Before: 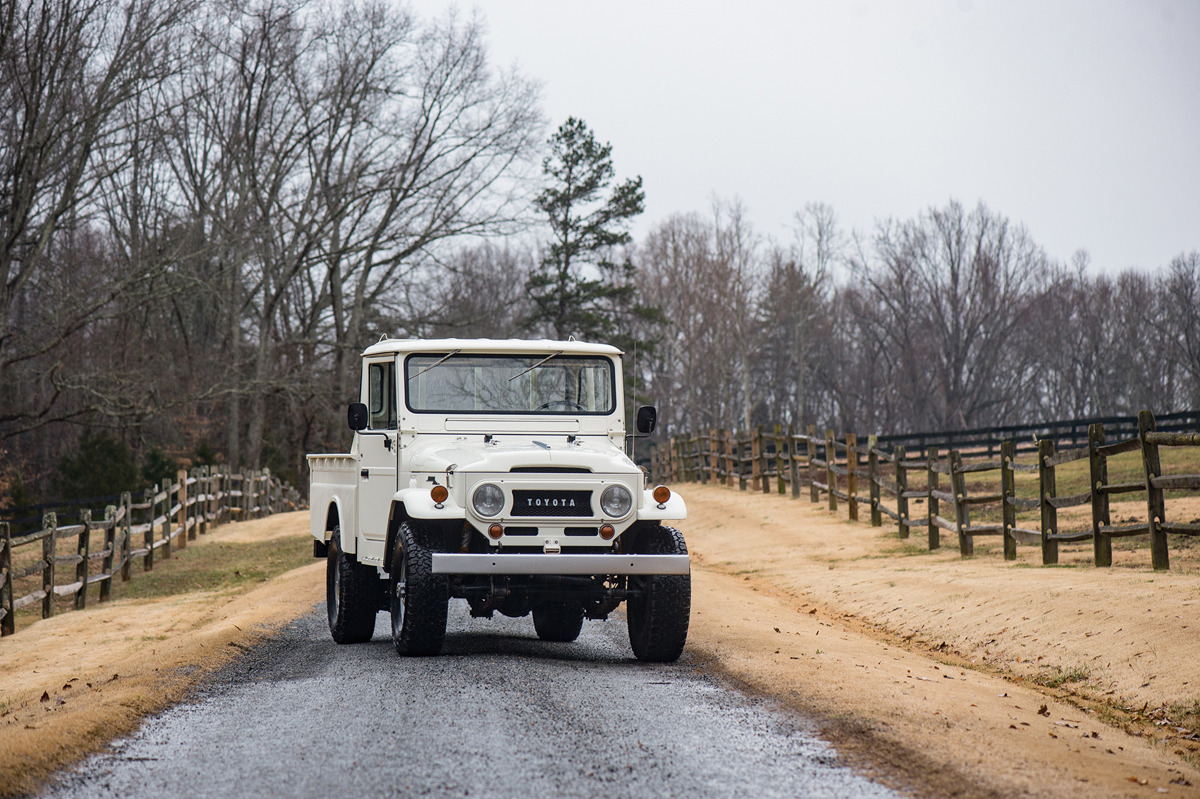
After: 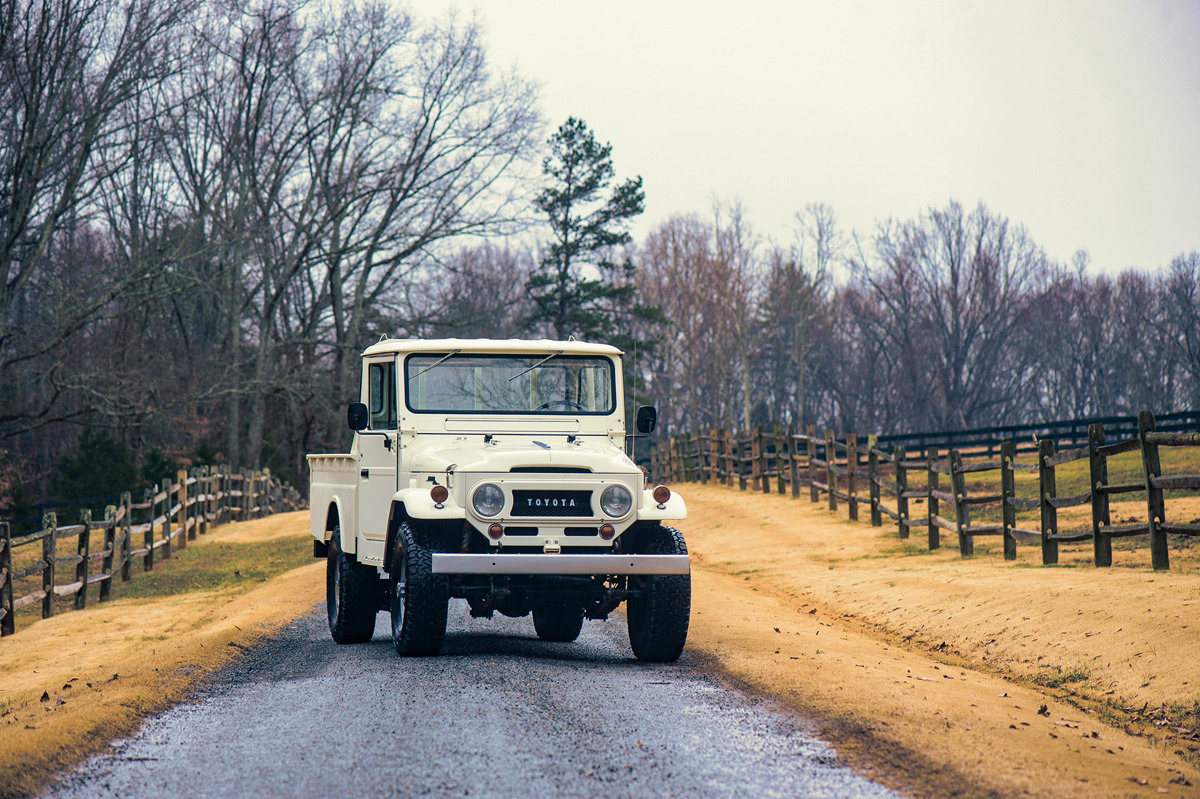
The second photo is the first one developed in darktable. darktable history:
split-toning: shadows › hue 216°, shadows › saturation 1, highlights › hue 57.6°, balance -33.4
velvia: strength 75%
